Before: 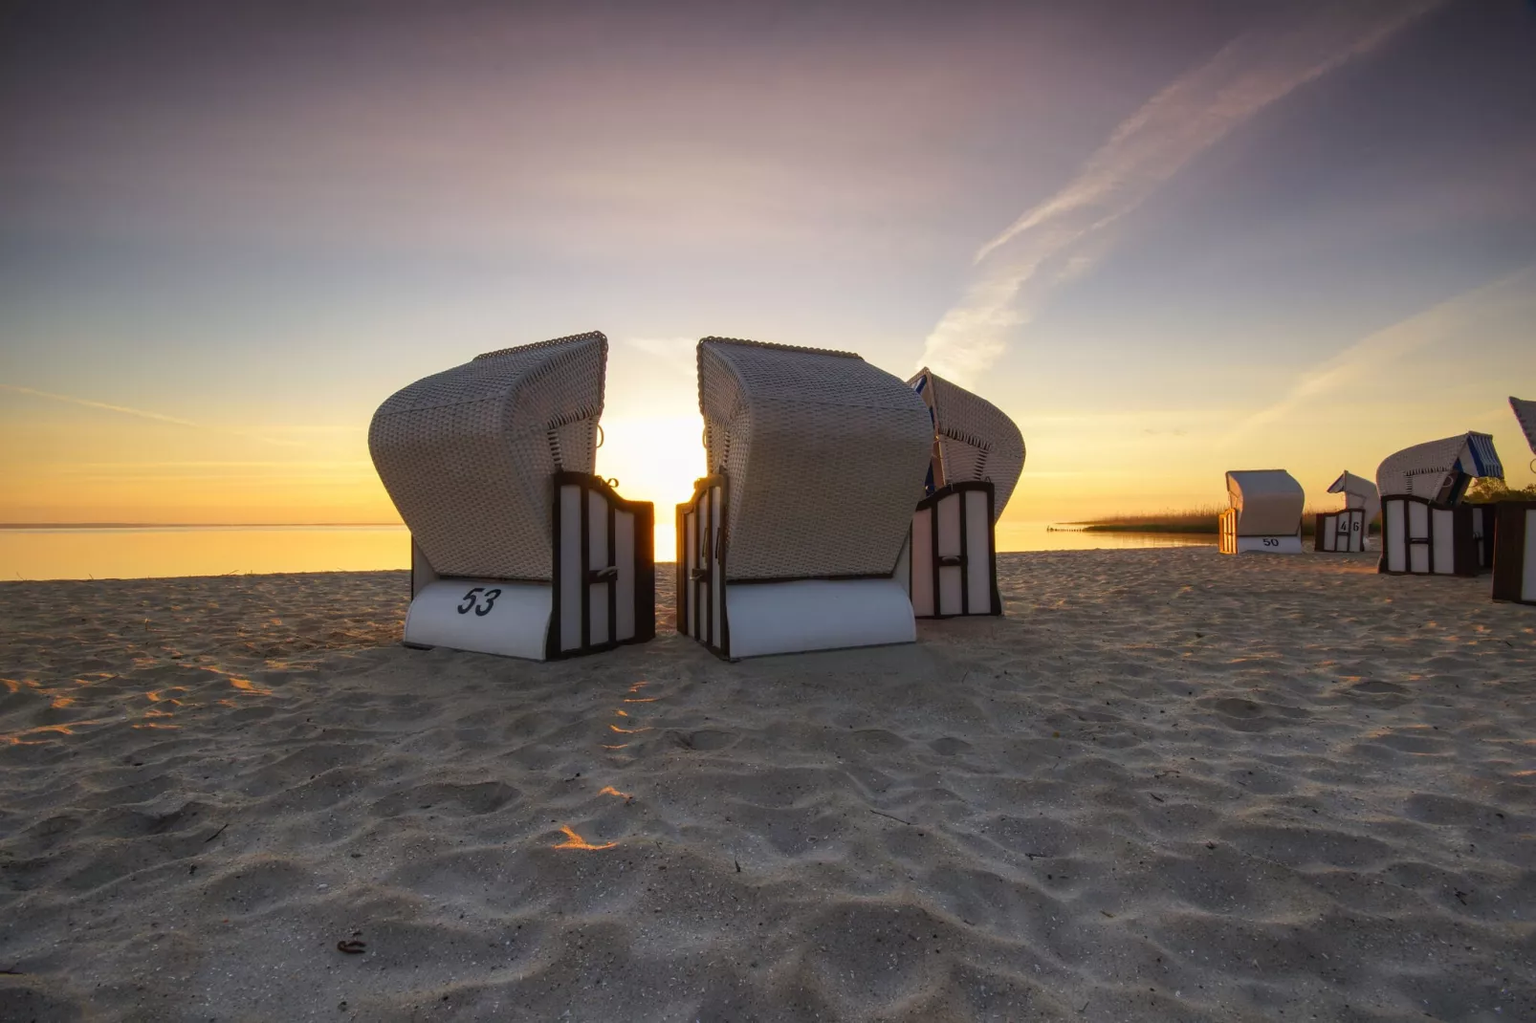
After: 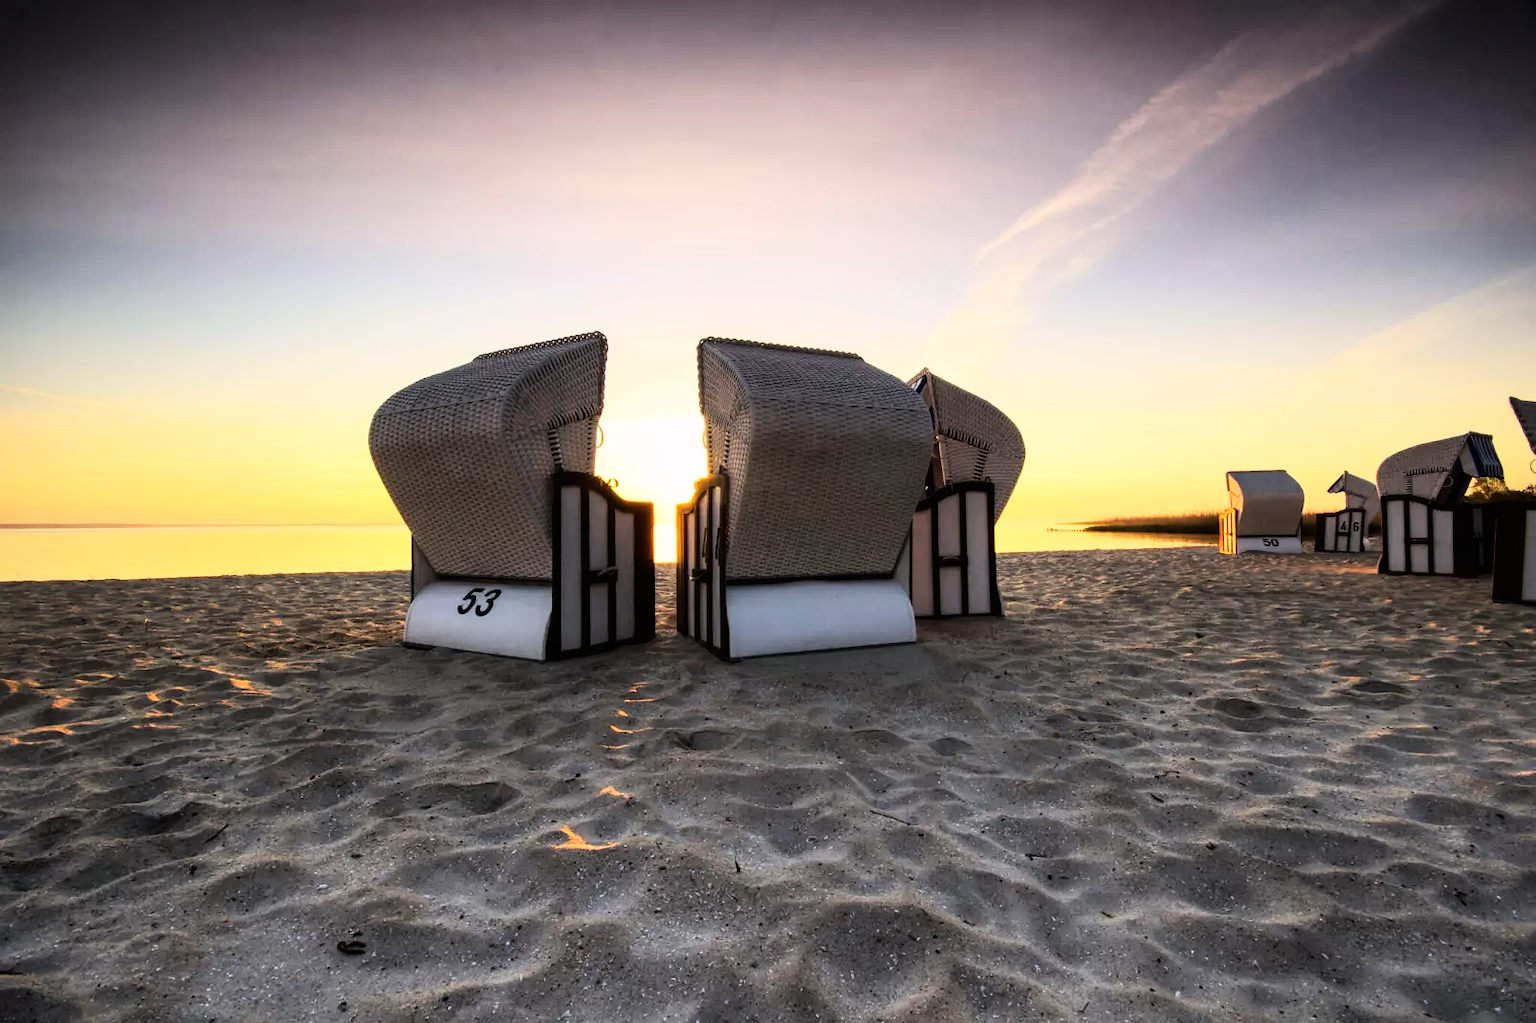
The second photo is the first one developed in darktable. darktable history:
graduated density: on, module defaults
rgb curve: curves: ch0 [(0, 0) (0.21, 0.15) (0.24, 0.21) (0.5, 0.75) (0.75, 0.96) (0.89, 0.99) (1, 1)]; ch1 [(0, 0.02) (0.21, 0.13) (0.25, 0.2) (0.5, 0.67) (0.75, 0.9) (0.89, 0.97) (1, 1)]; ch2 [(0, 0.02) (0.21, 0.13) (0.25, 0.2) (0.5, 0.67) (0.75, 0.9) (0.89, 0.97) (1, 1)], compensate middle gray true
